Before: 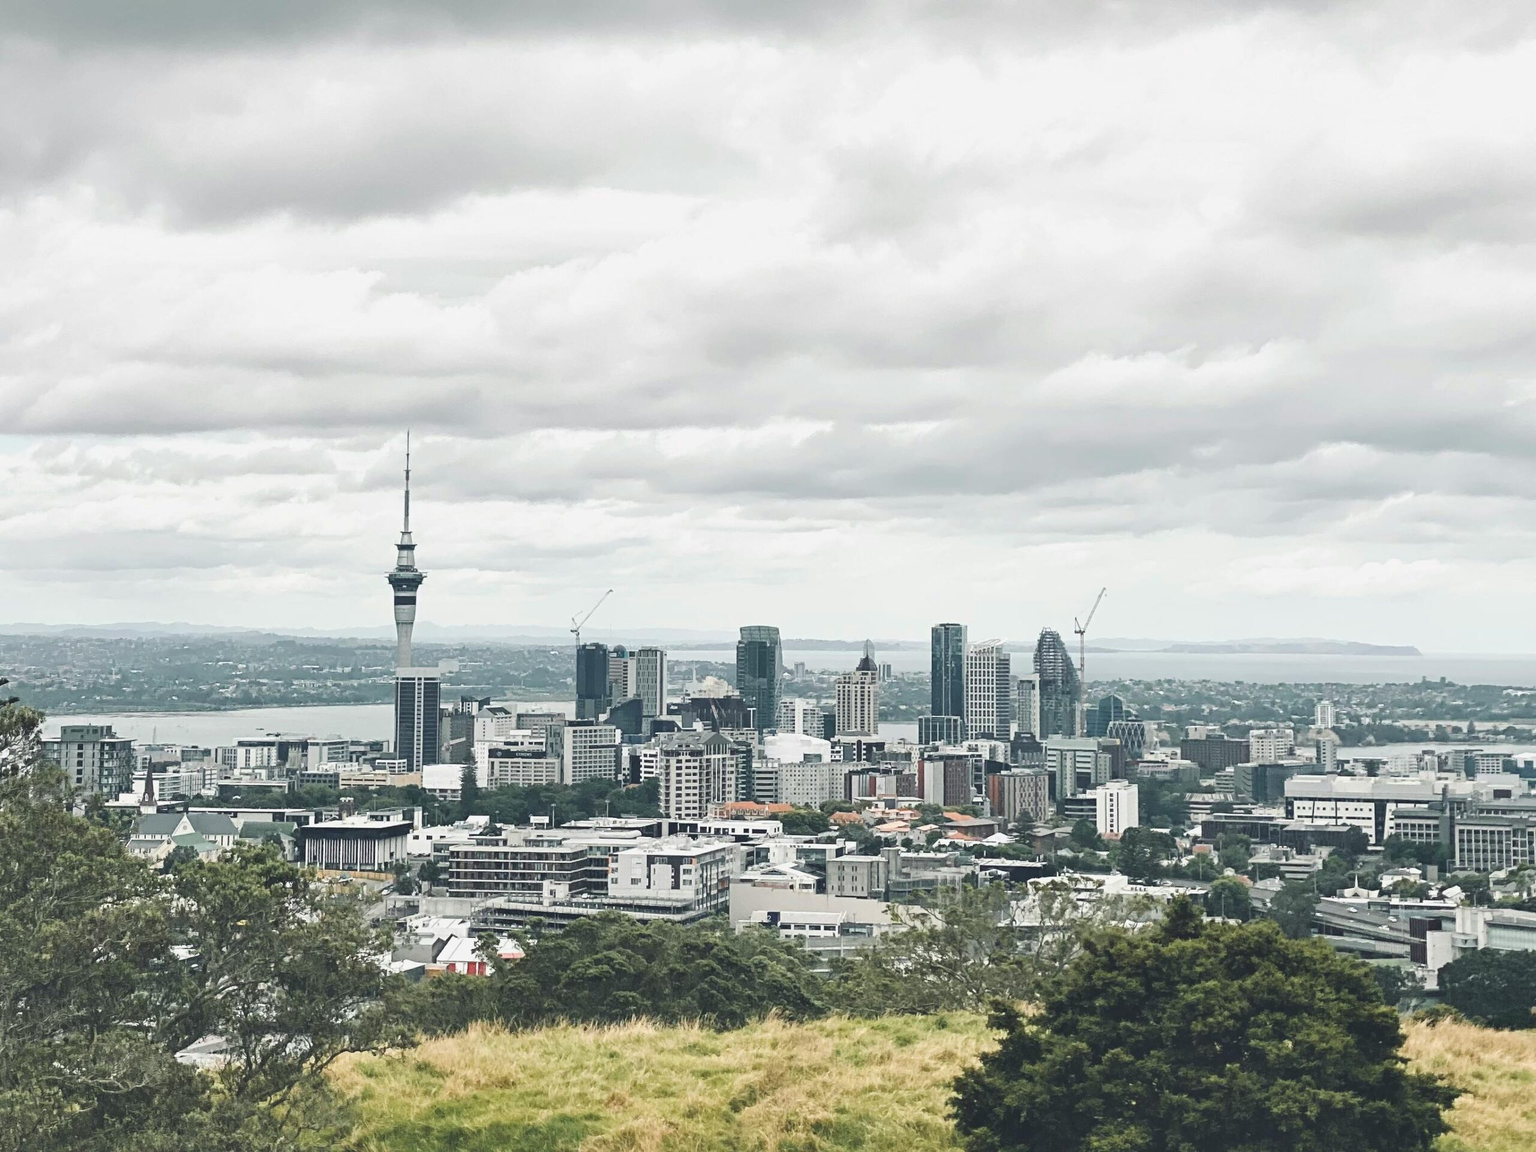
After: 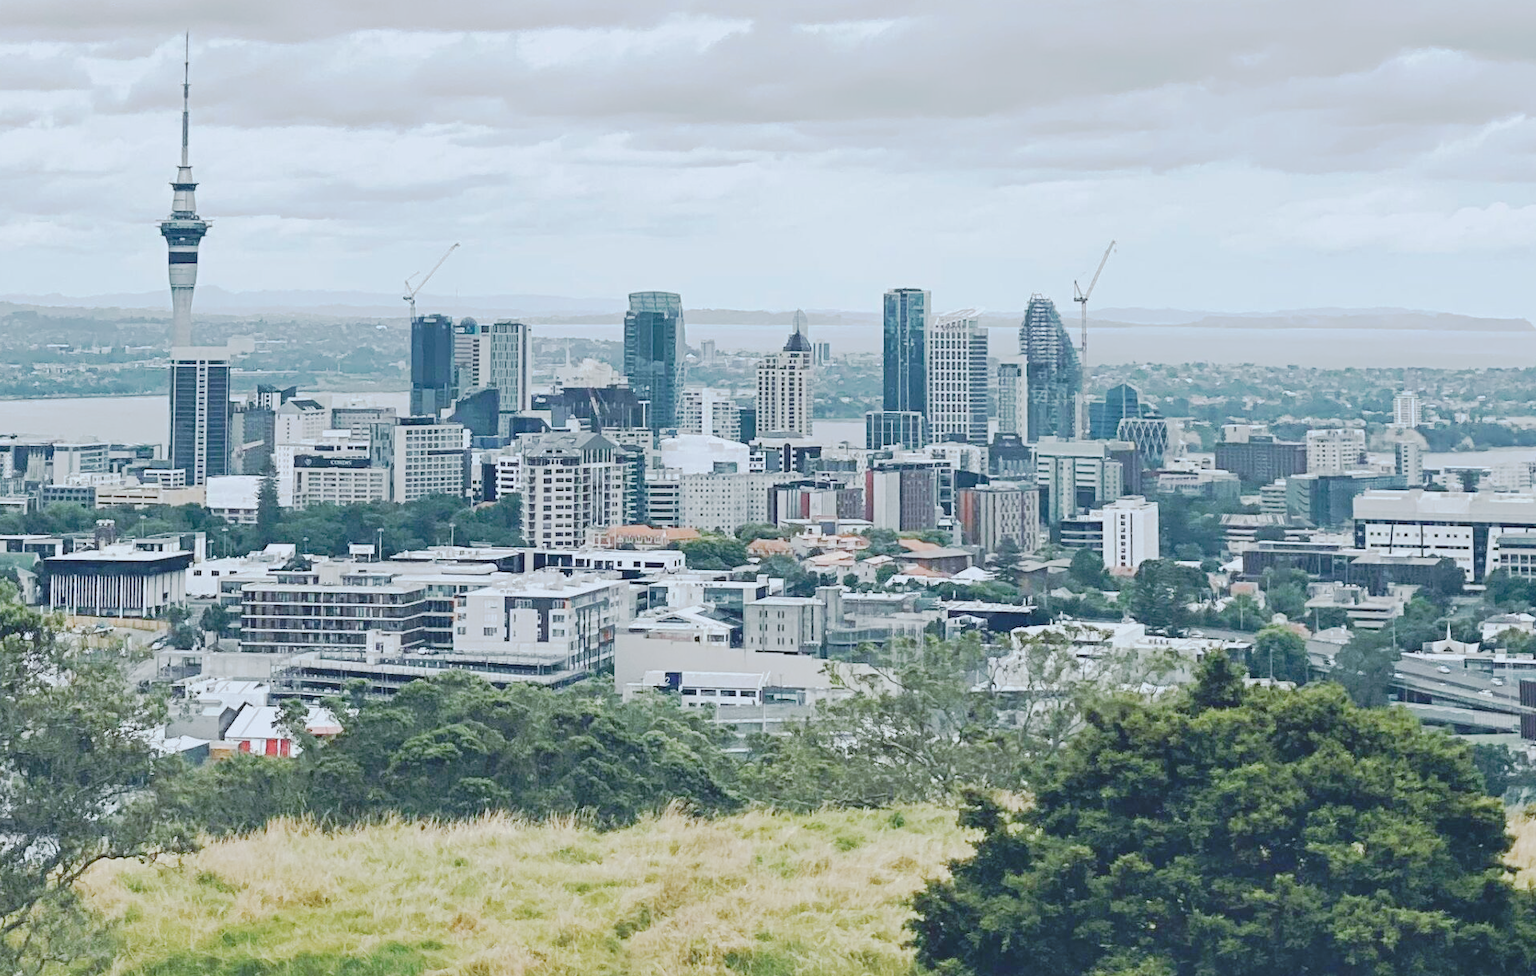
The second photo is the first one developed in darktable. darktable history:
tone equalizer: -8 EV 0.288 EV, -7 EV 0.406 EV, -6 EV 0.385 EV, -5 EV 0.241 EV, -3 EV -0.272 EV, -2 EV -0.395 EV, -1 EV -0.397 EV, +0 EV -0.251 EV, edges refinement/feathering 500, mask exposure compensation -1.57 EV, preserve details no
base curve: curves: ch0 [(0, 0) (0.032, 0.025) (0.121, 0.166) (0.206, 0.329) (0.605, 0.79) (1, 1)], preserve colors none
color calibration: gray › normalize channels true, x 0.367, y 0.376, temperature 4372.36 K, gamut compression 0.008
crop and rotate: left 17.444%, top 35.326%, right 7.384%, bottom 0.959%
tone curve: curves: ch0 [(0, 0) (0.003, 0.048) (0.011, 0.055) (0.025, 0.065) (0.044, 0.089) (0.069, 0.111) (0.1, 0.132) (0.136, 0.163) (0.177, 0.21) (0.224, 0.259) (0.277, 0.323) (0.335, 0.385) (0.399, 0.442) (0.468, 0.508) (0.543, 0.578) (0.623, 0.648) (0.709, 0.716) (0.801, 0.781) (0.898, 0.845) (1, 1)], preserve colors none
